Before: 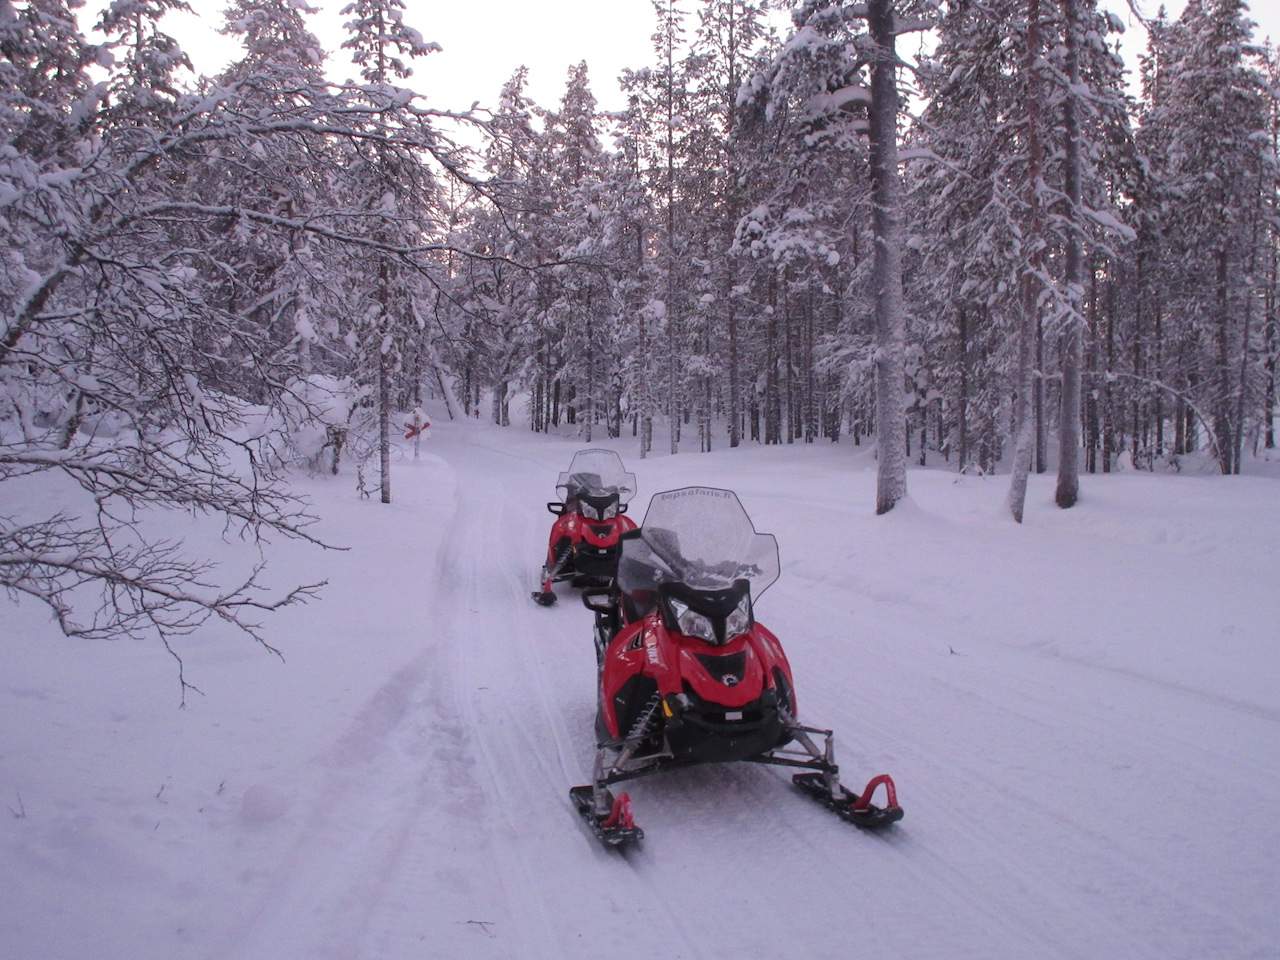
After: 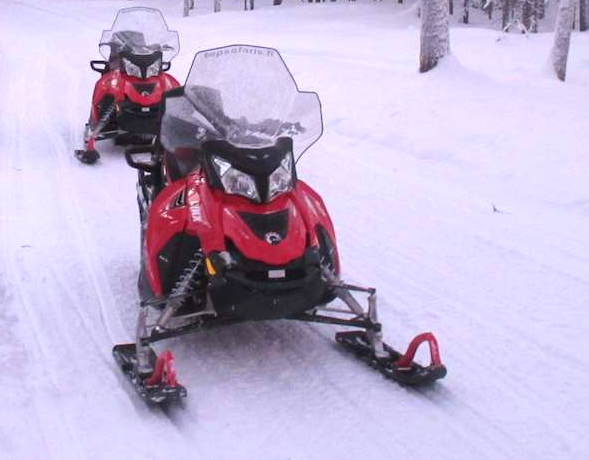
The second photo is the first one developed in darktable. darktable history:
crop: left 35.77%, top 46.101%, right 18.156%, bottom 5.943%
exposure: black level correction 0, exposure 0.898 EV, compensate highlight preservation false
